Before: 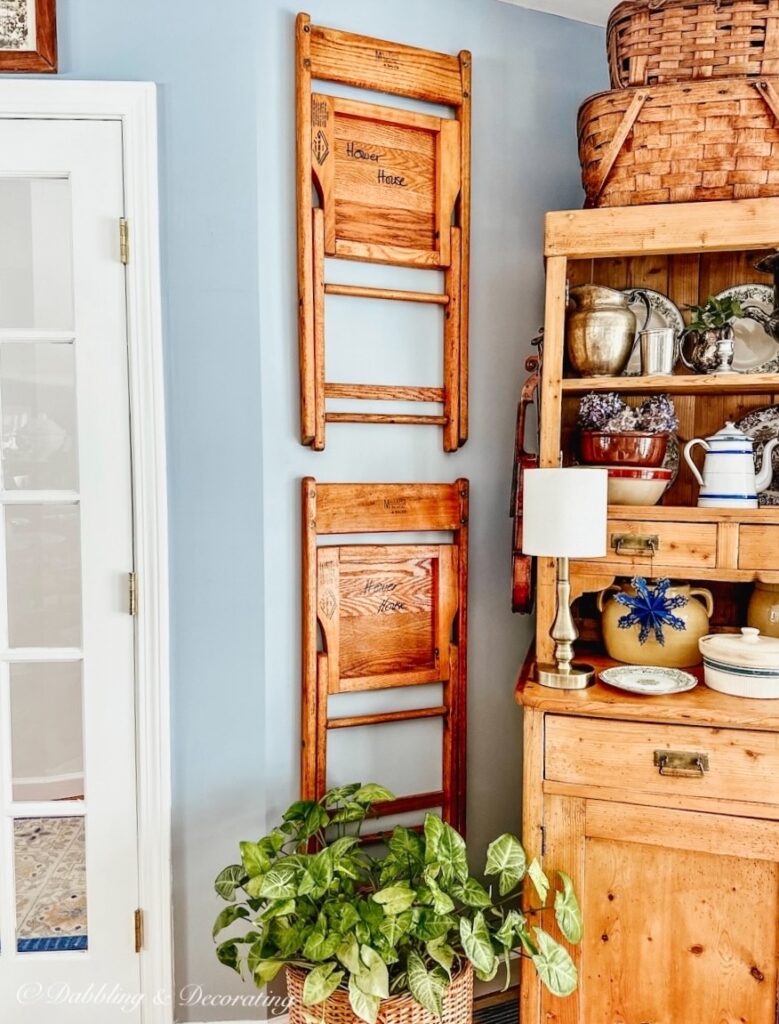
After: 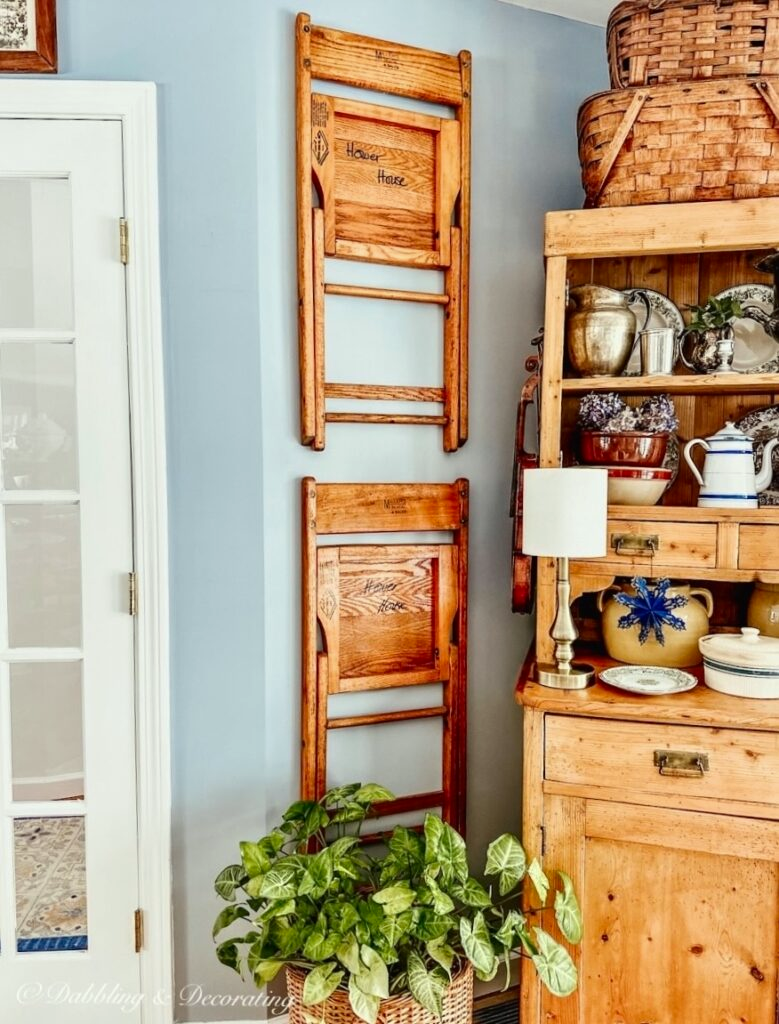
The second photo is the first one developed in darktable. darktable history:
contrast brightness saturation: contrast 0.03, brightness -0.036
color correction: highlights a* -2.51, highlights b* 2.61
